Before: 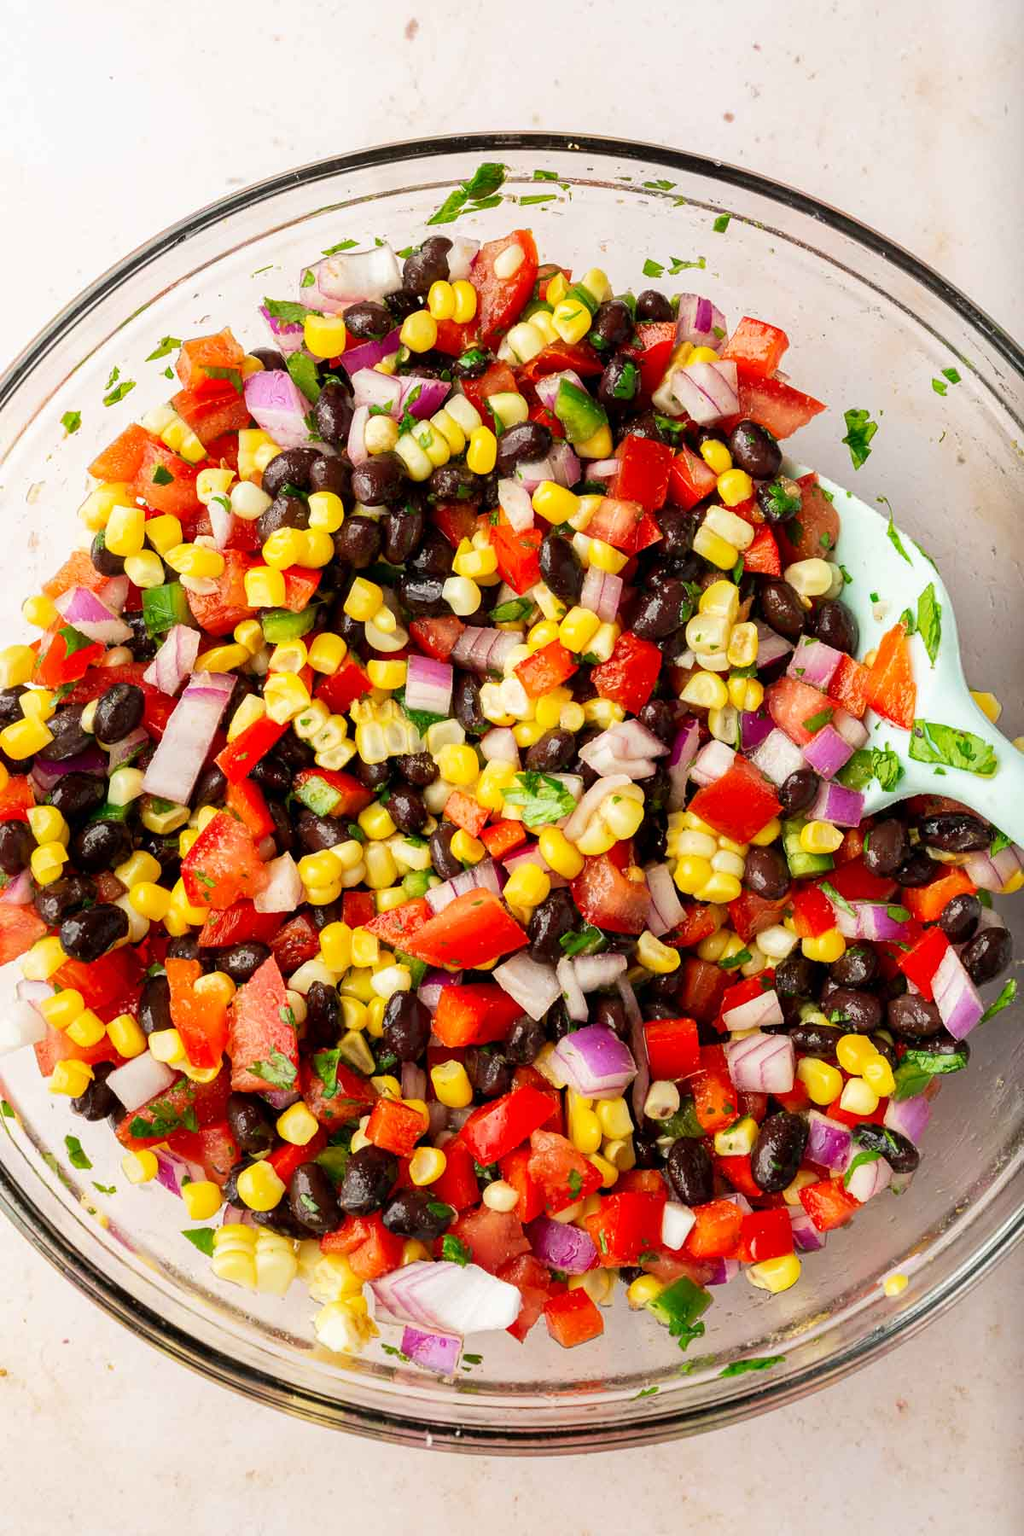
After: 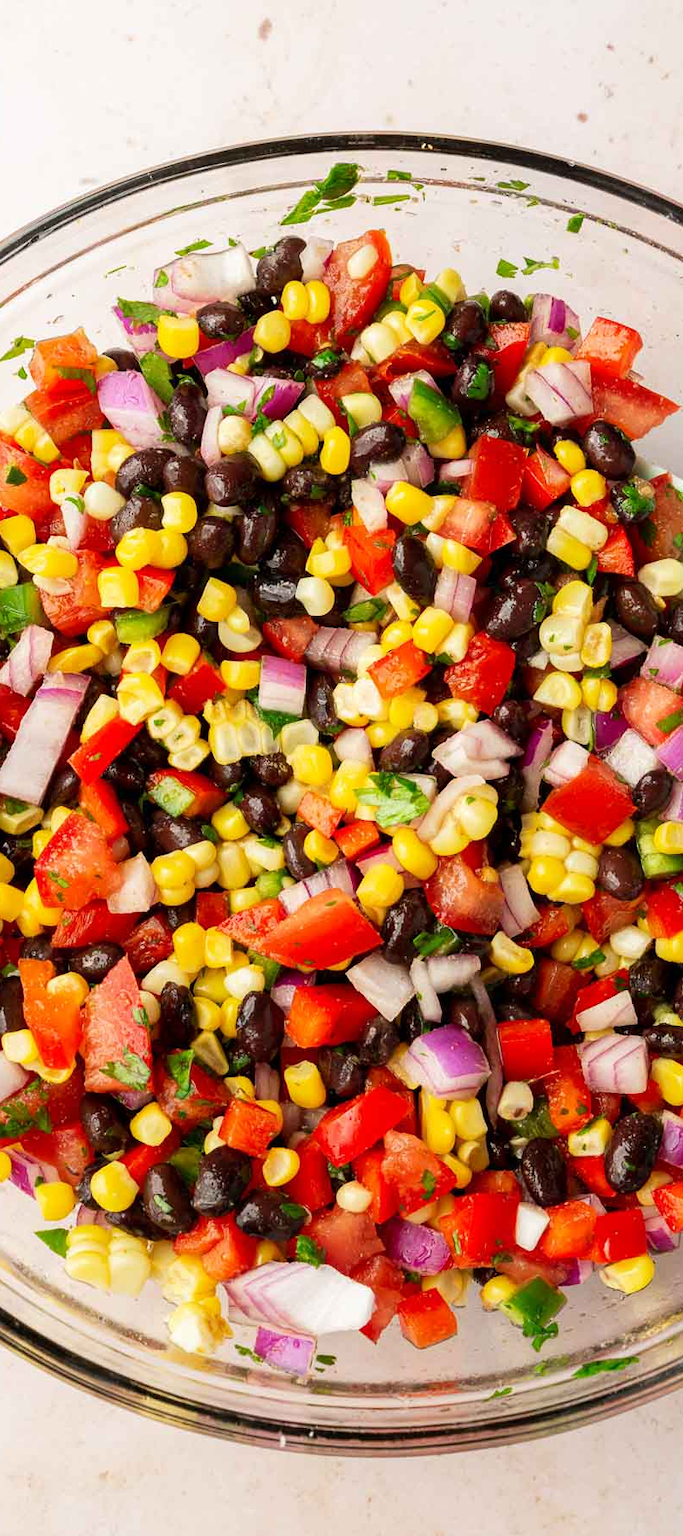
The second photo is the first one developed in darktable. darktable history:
crop and rotate: left 14.385%, right 18.935%
